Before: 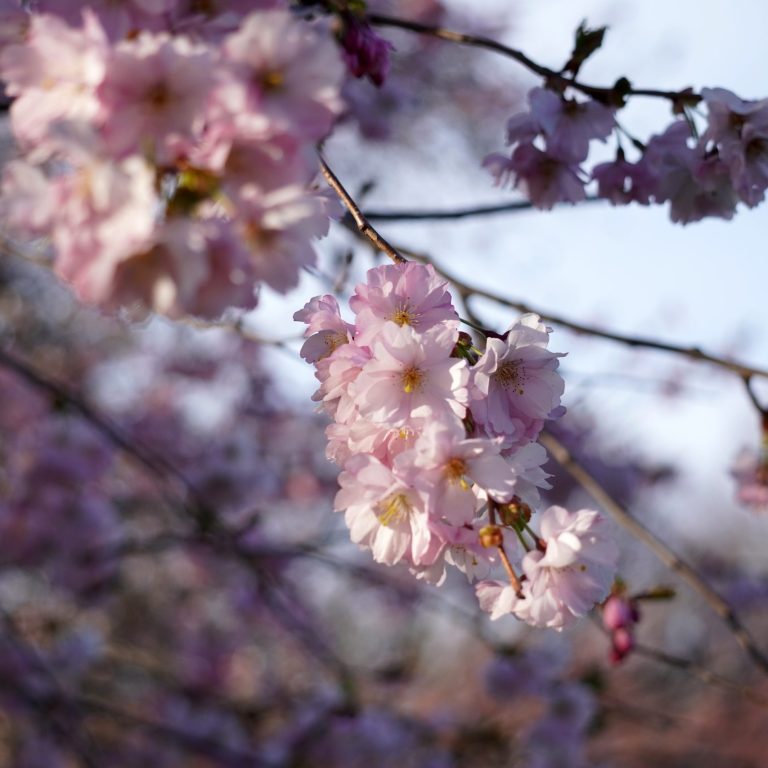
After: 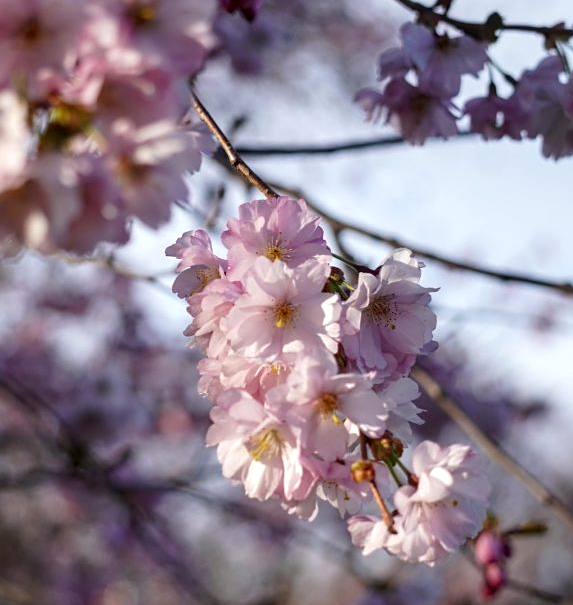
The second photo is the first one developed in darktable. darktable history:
crop: left 16.71%, top 8.553%, right 8.659%, bottom 12.65%
local contrast: on, module defaults
sharpen: amount 0.202
